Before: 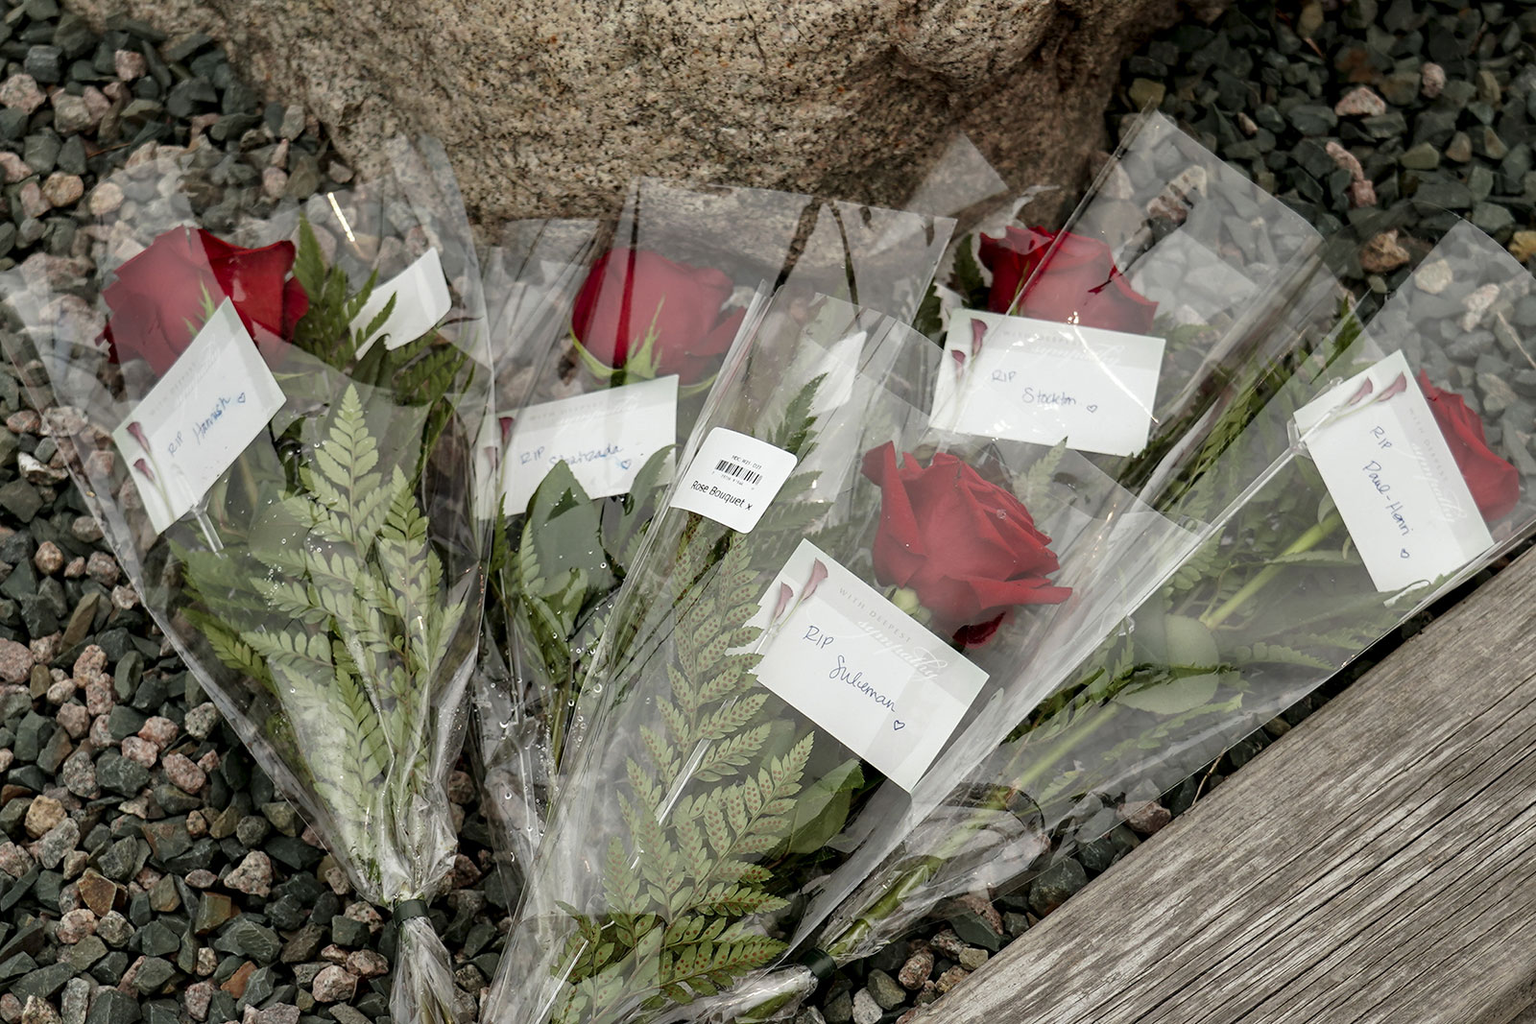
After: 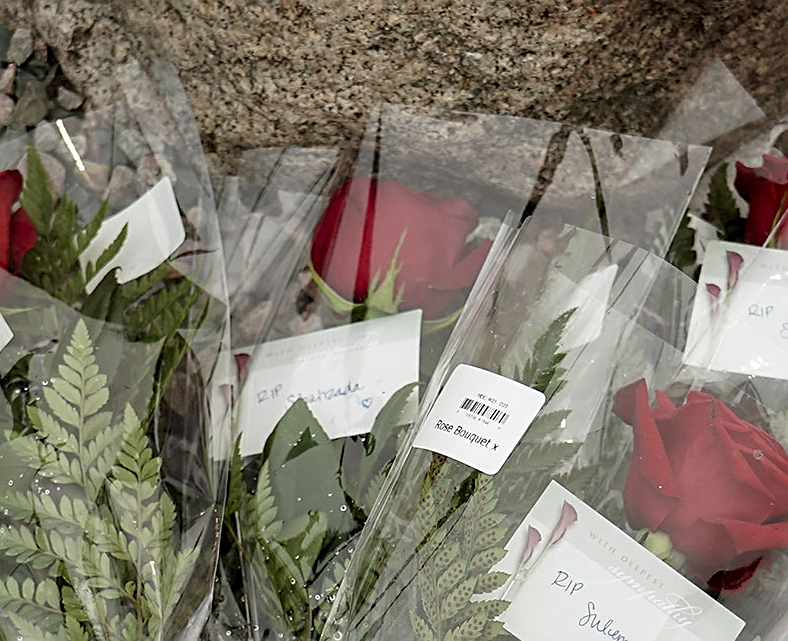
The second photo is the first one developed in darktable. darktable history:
sharpen: on, module defaults
crop: left 17.835%, top 7.675%, right 32.881%, bottom 32.213%
